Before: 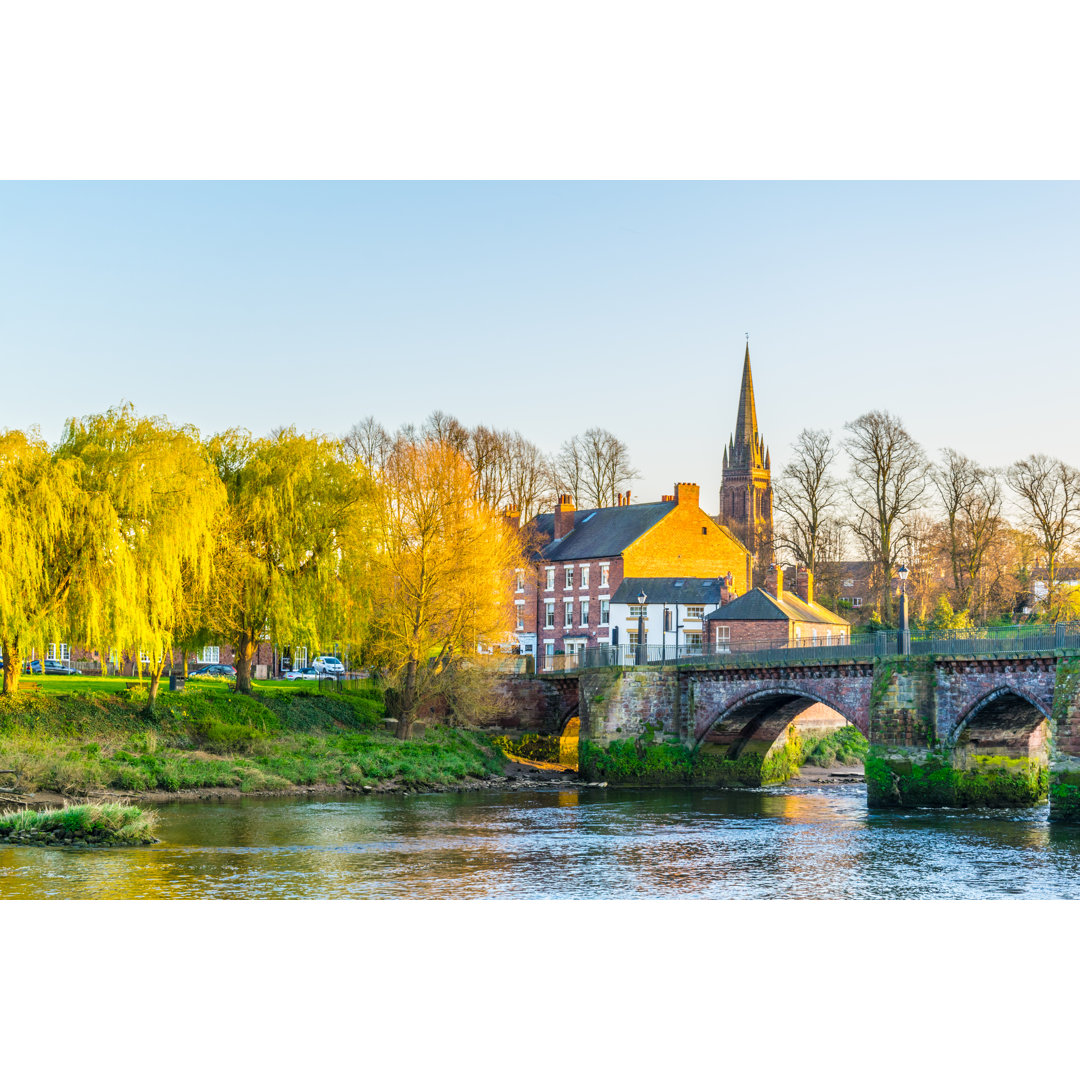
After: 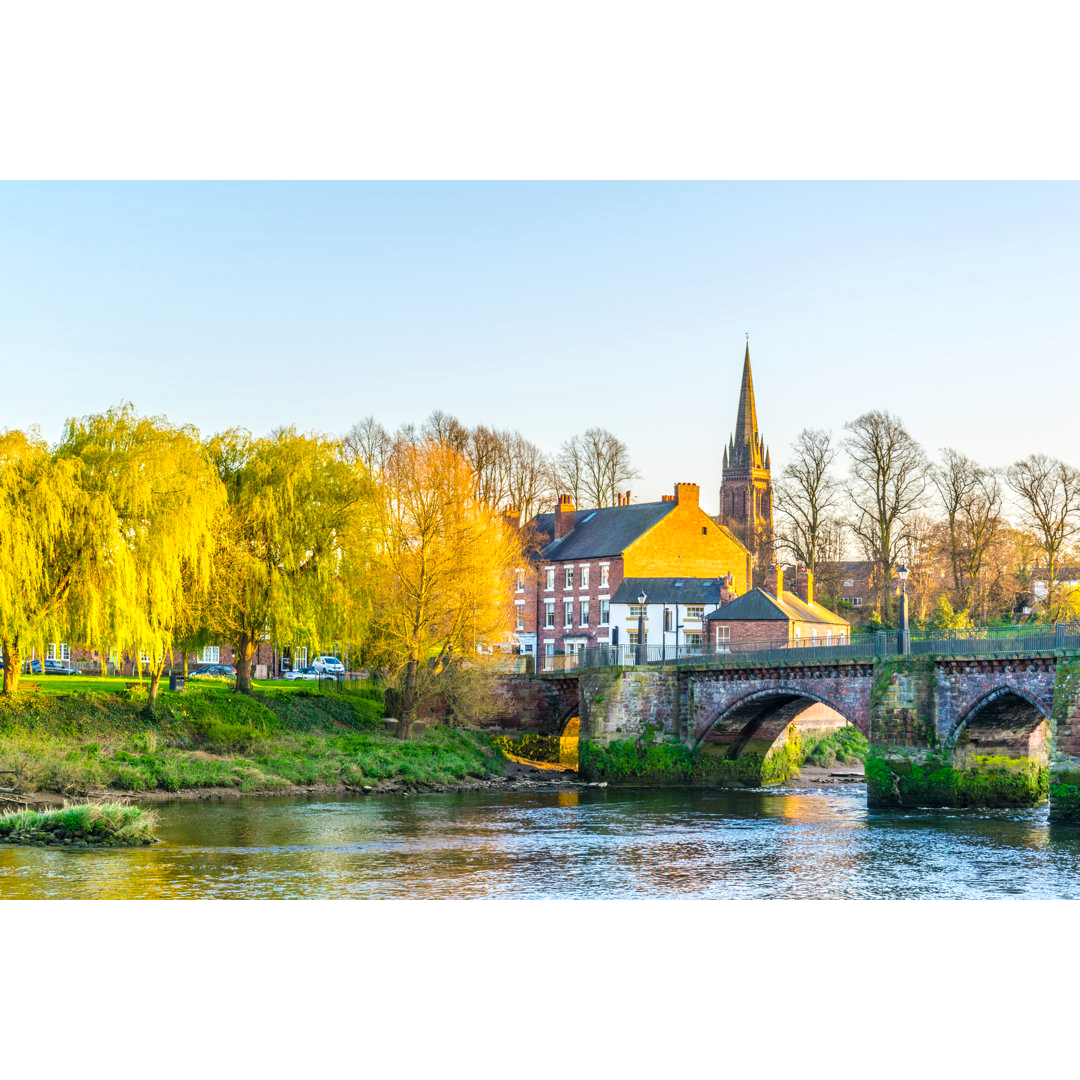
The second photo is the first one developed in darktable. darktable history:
tone equalizer: edges refinement/feathering 500, mask exposure compensation -1.57 EV, preserve details guided filter
levels: levels [0, 0.48, 0.961]
